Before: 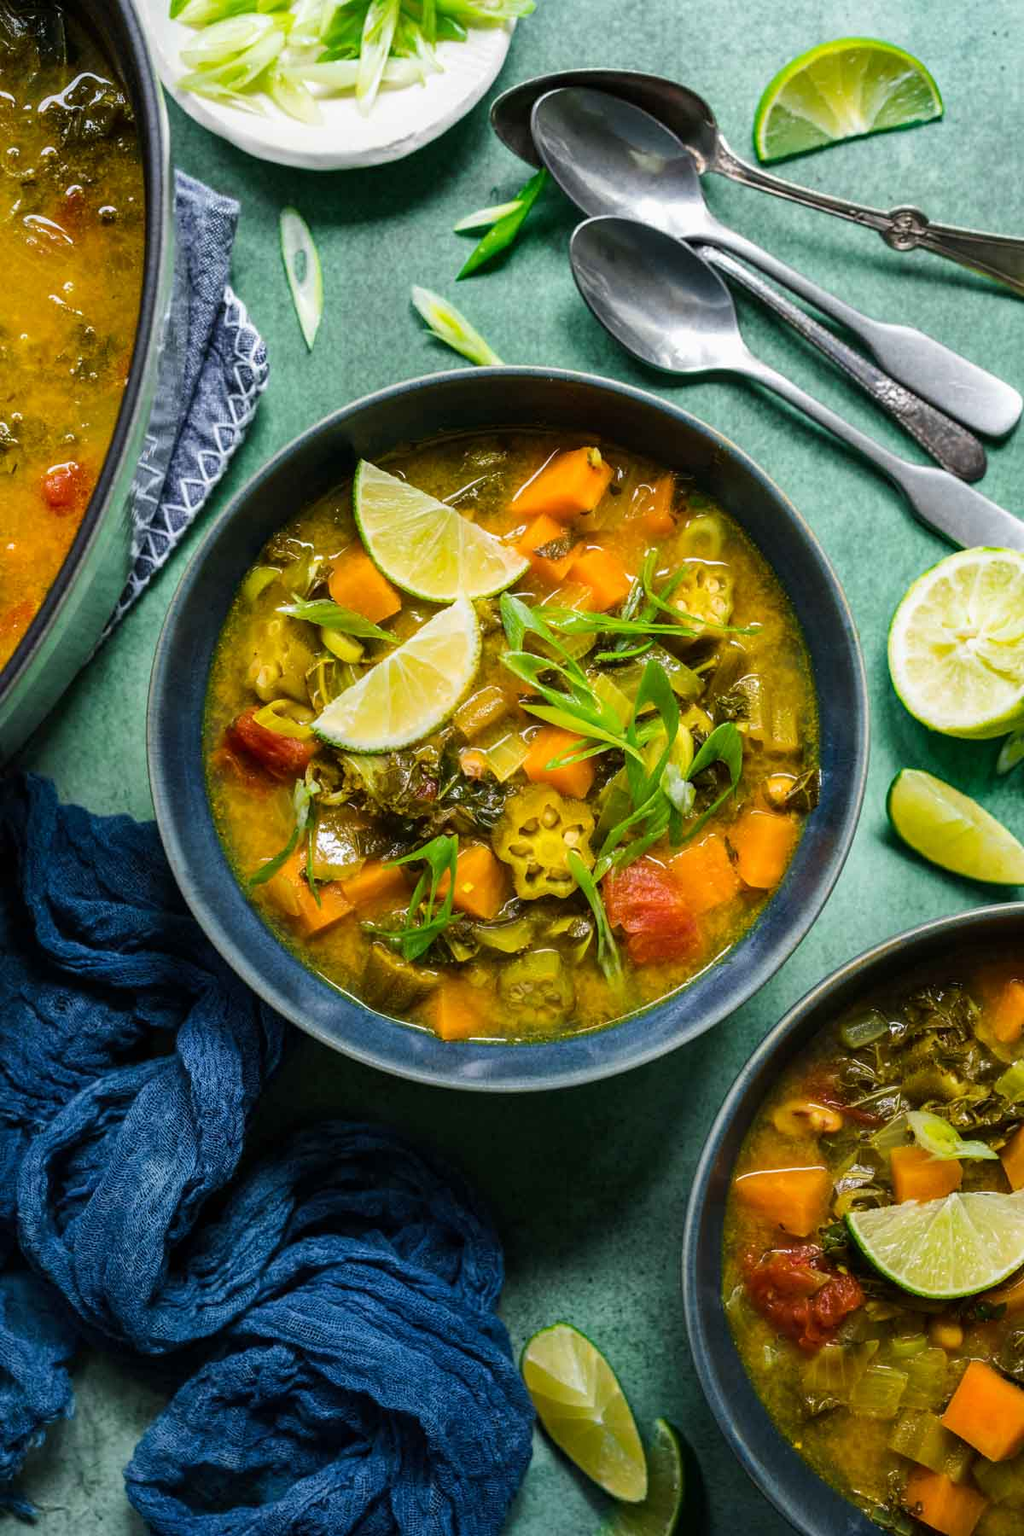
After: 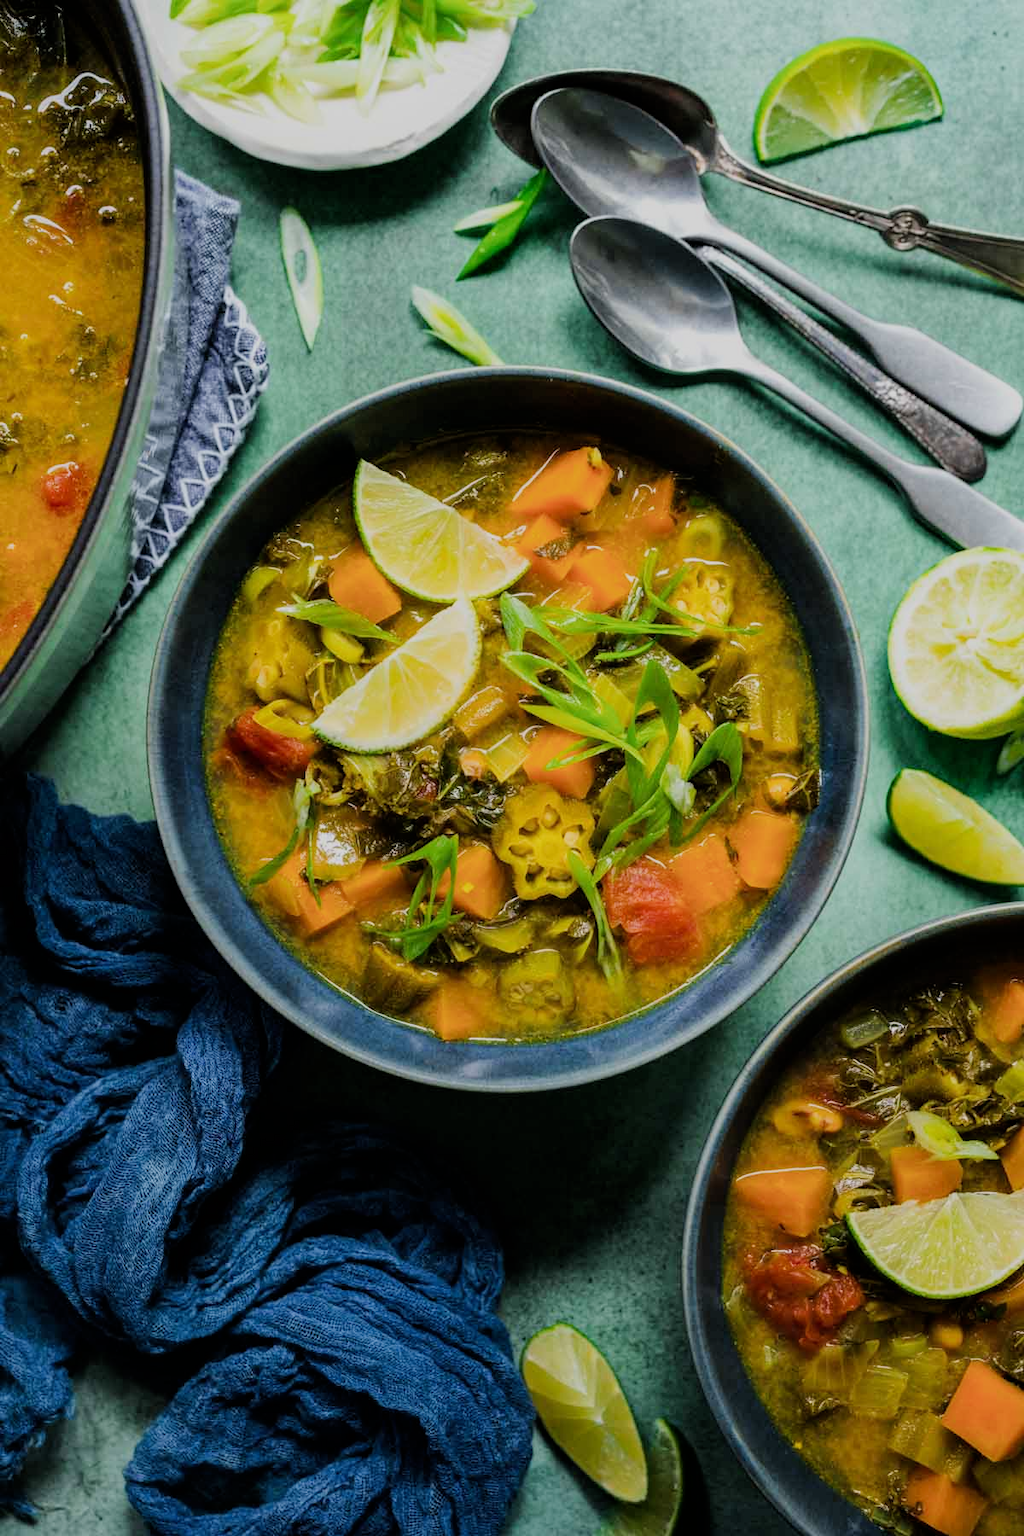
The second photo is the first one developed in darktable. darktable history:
filmic rgb: black relative exposure -7.65 EV, white relative exposure 4.56 EV, threshold 5.95 EV, hardness 3.61, enable highlight reconstruction true
